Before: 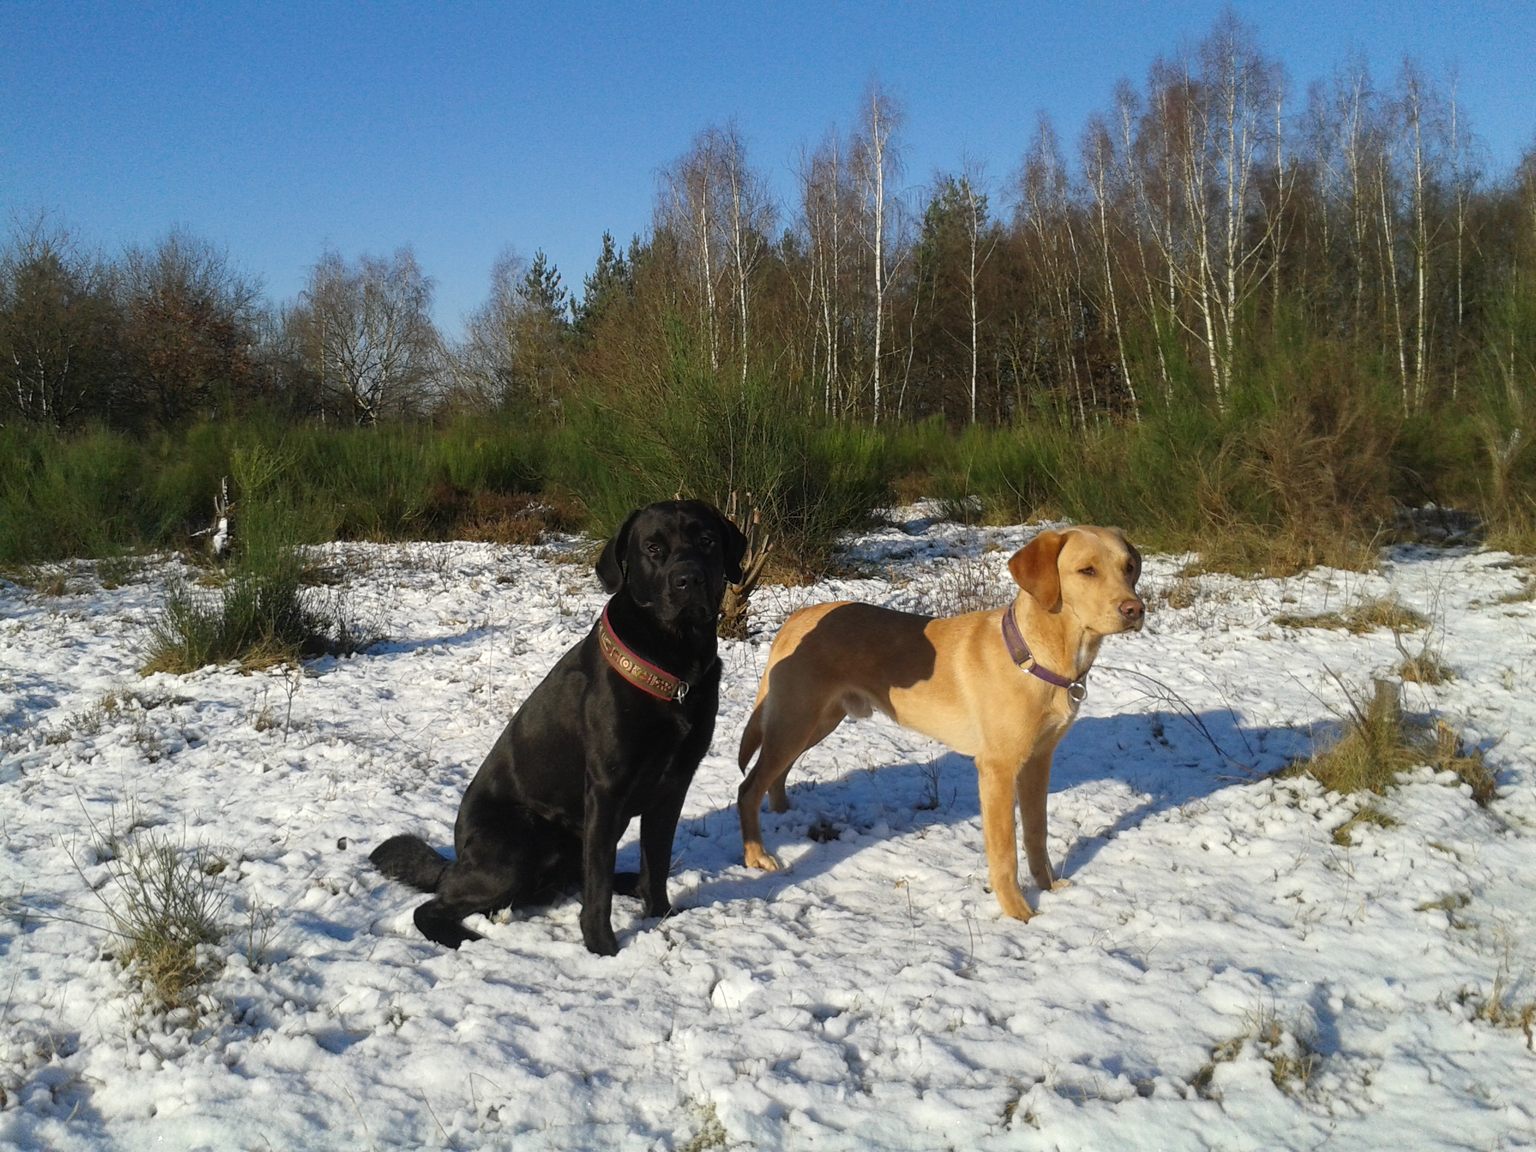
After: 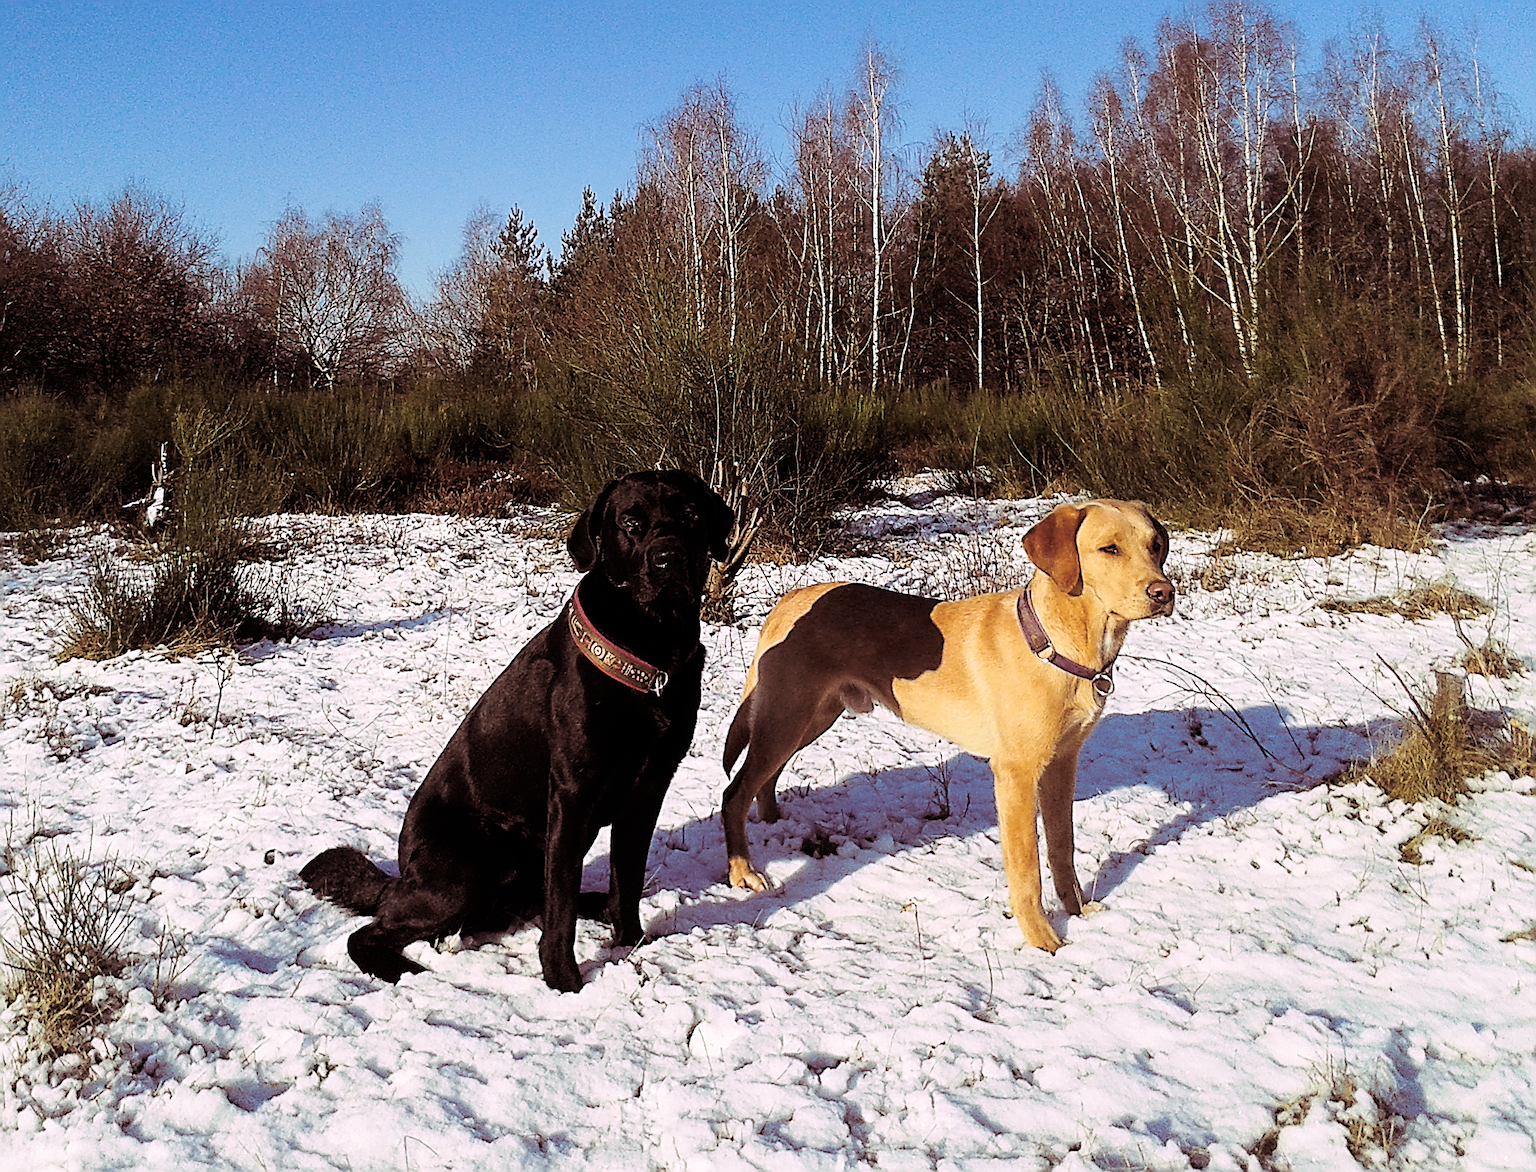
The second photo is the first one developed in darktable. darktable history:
crop: left 1.964%, top 3.251%, right 1.122%, bottom 4.933%
split-toning: highlights › hue 298.8°, highlights › saturation 0.73, compress 41.76%
rotate and perspective: rotation 0.215°, lens shift (vertical) -0.139, crop left 0.069, crop right 0.939, crop top 0.002, crop bottom 0.996
filmic rgb: hardness 4.17
color balance rgb: shadows lift › luminance -10%, power › luminance -9%, linear chroma grading › global chroma 10%, global vibrance 10%, contrast 15%, saturation formula JzAzBz (2021)
sharpen: amount 1.861
exposure: exposure 0.648 EV, compensate highlight preservation false
